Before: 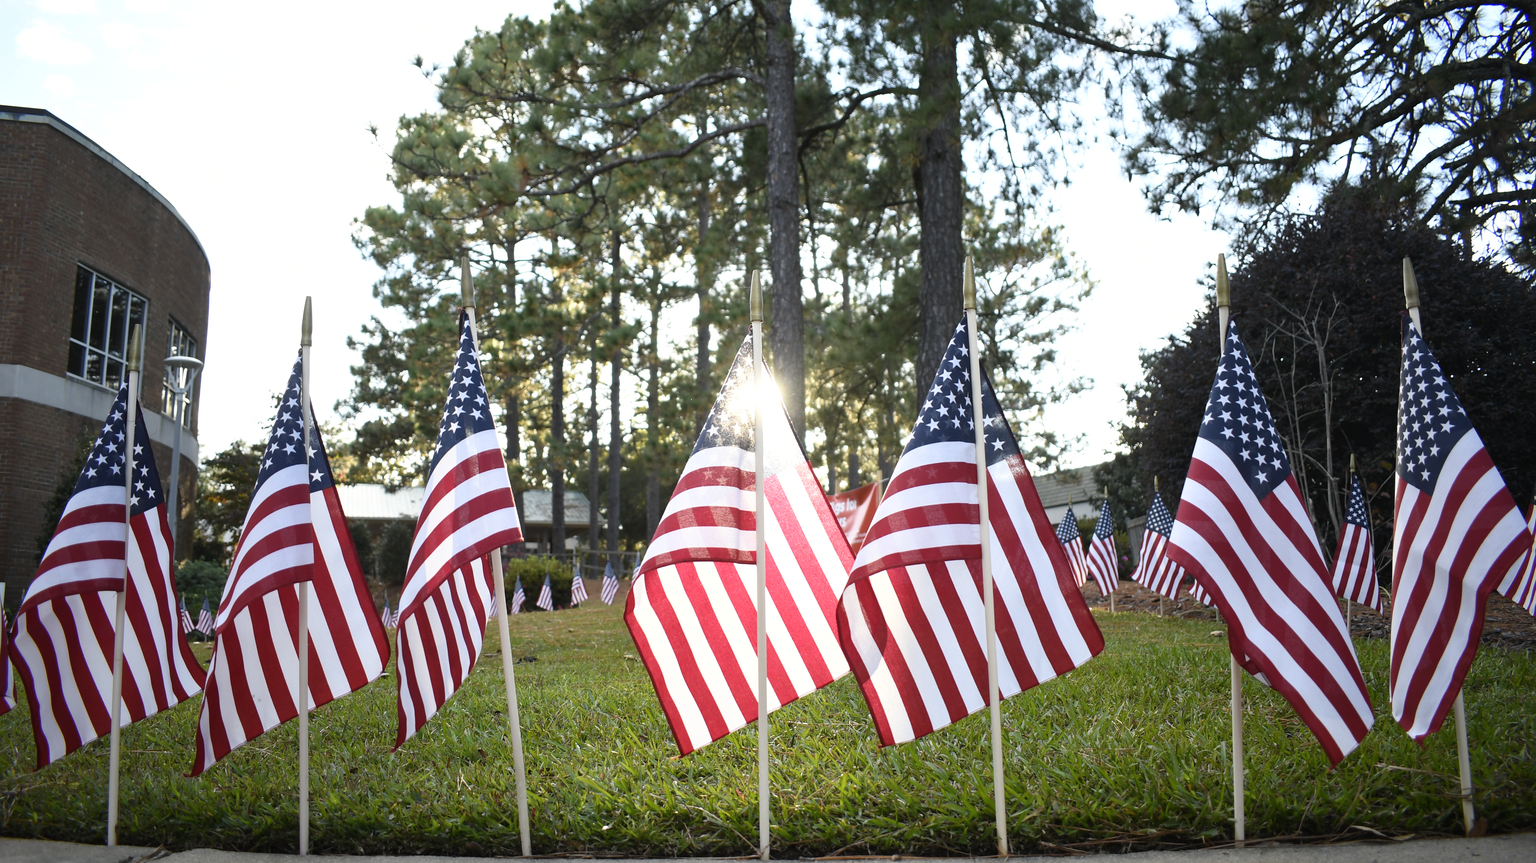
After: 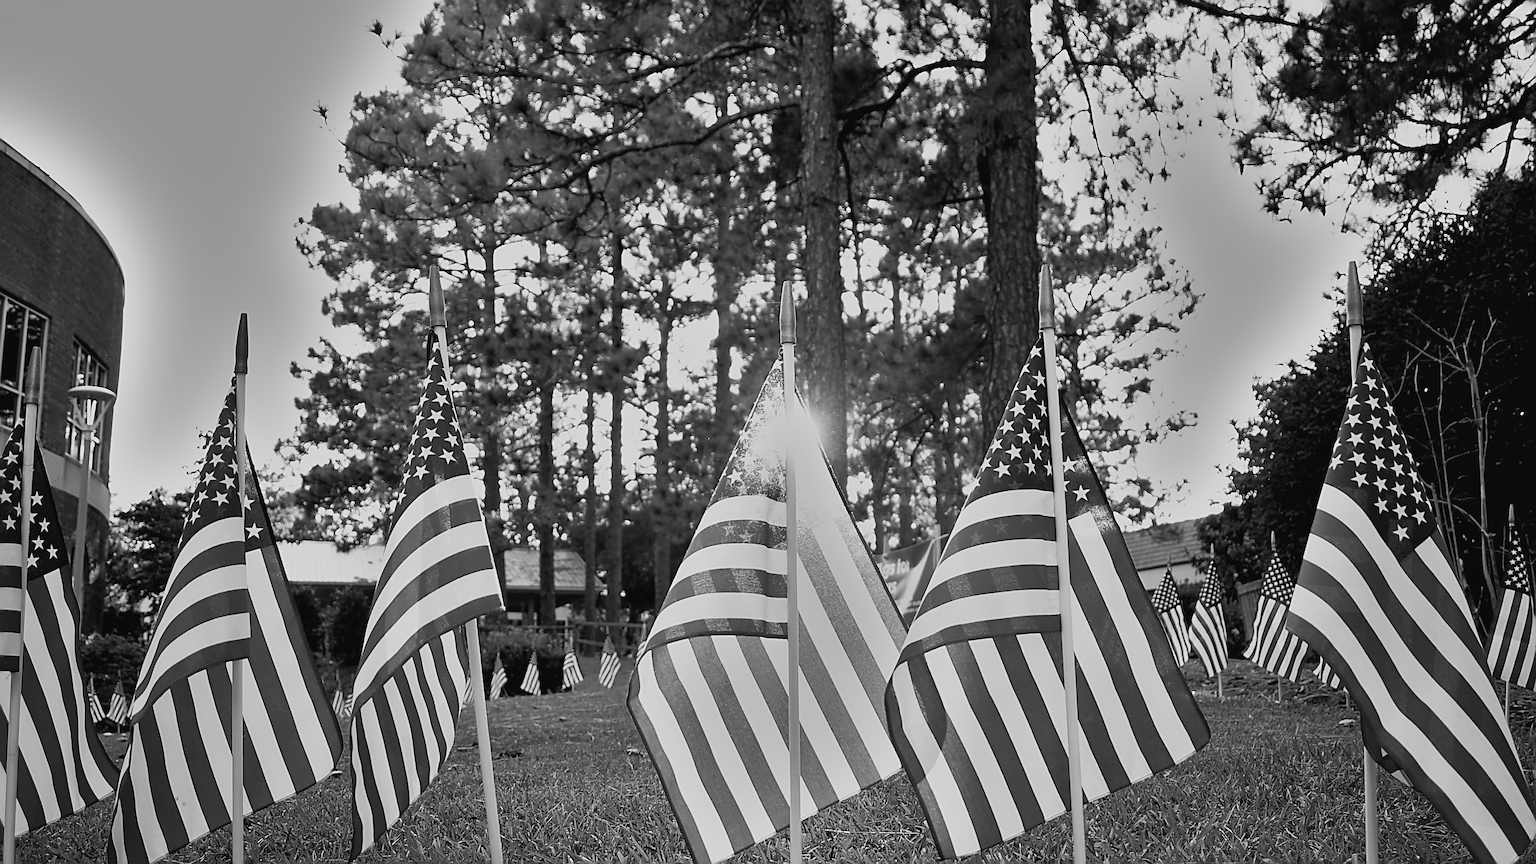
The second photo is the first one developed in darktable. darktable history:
crop and rotate: left 7.055%, top 4.508%, right 10.601%, bottom 13.023%
color calibration: output gray [0.31, 0.36, 0.33, 0], illuminant same as pipeline (D50), adaptation XYZ, x 0.346, y 0.358, temperature 5008.64 K
sharpen: radius 3.69, amount 0.926
color zones: curves: ch0 [(0, 0.5) (0.125, 0.4) (0.25, 0.5) (0.375, 0.4) (0.5, 0.4) (0.625, 0.6) (0.75, 0.6) (0.875, 0.5)]; ch1 [(0, 0.35) (0.125, 0.45) (0.25, 0.35) (0.375, 0.35) (0.5, 0.35) (0.625, 0.35) (0.75, 0.45) (0.875, 0.35)]; ch2 [(0, 0.6) (0.125, 0.5) (0.25, 0.5) (0.375, 0.6) (0.5, 0.6) (0.625, 0.5) (0.75, 0.5) (0.875, 0.5)]
exposure: black level correction 0.011, compensate exposure bias true, compensate highlight preservation false
shadows and highlights: shadows 24.49, highlights -76.98, soften with gaussian
tone curve: curves: ch0 [(0, 0.026) (0.181, 0.223) (0.405, 0.46) (0.456, 0.528) (0.634, 0.728) (0.877, 0.89) (0.984, 0.935)]; ch1 [(0, 0) (0.443, 0.43) (0.492, 0.488) (0.566, 0.579) (0.595, 0.625) (0.65, 0.657) (0.696, 0.725) (1, 1)]; ch2 [(0, 0) (0.33, 0.301) (0.421, 0.443) (0.447, 0.489) (0.495, 0.494) (0.537, 0.57) (0.586, 0.591) (0.663, 0.686) (1, 1)], preserve colors none
color balance rgb: perceptual saturation grading › global saturation 25.869%
